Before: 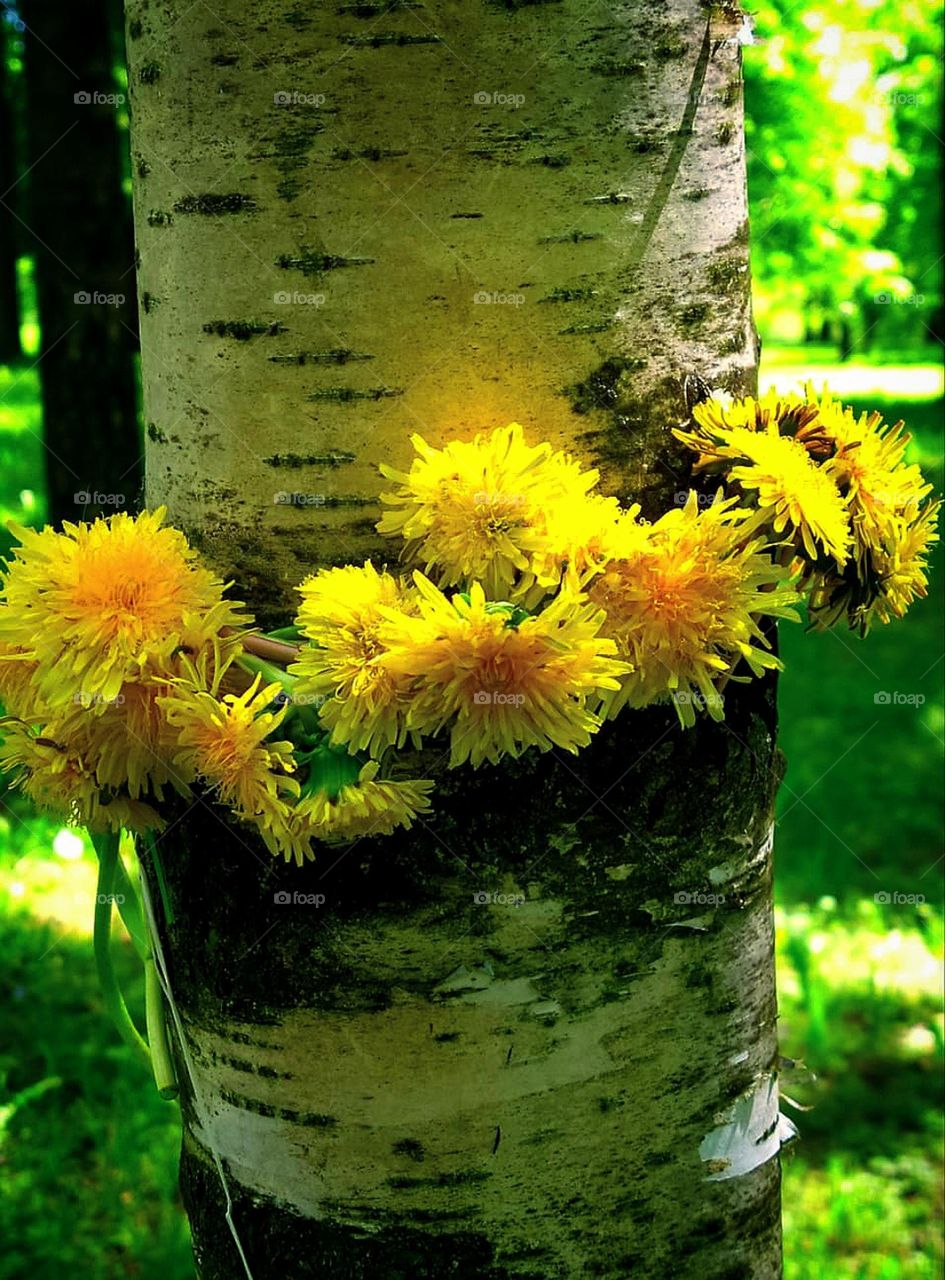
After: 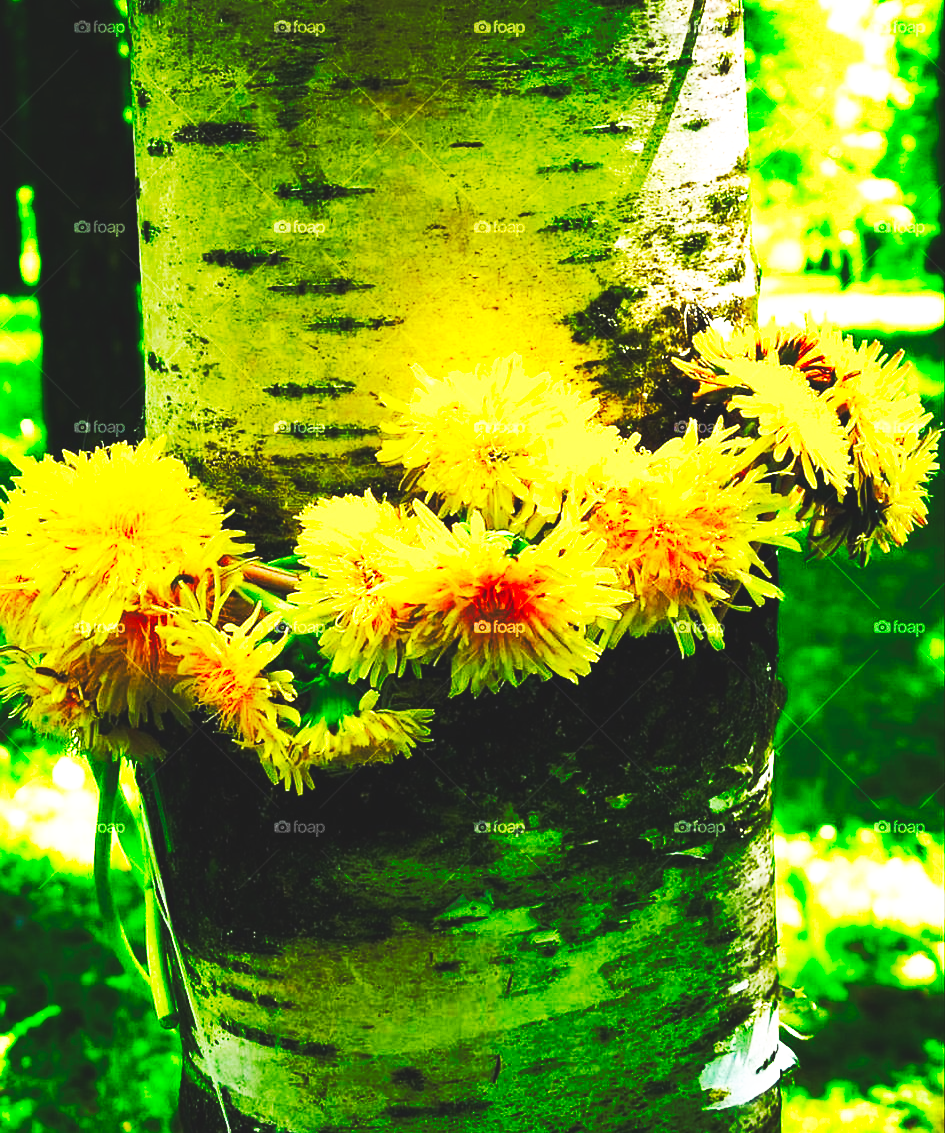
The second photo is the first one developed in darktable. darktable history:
crop and rotate: top 5.586%, bottom 5.857%
contrast brightness saturation: brightness -0.028, saturation 0.358
tone equalizer: -8 EV -0.404 EV, -7 EV -0.388 EV, -6 EV -0.305 EV, -5 EV -0.242 EV, -3 EV 0.243 EV, -2 EV 0.319 EV, -1 EV 0.381 EV, +0 EV 0.436 EV
base curve: curves: ch0 [(0, 0.015) (0.085, 0.116) (0.134, 0.298) (0.19, 0.545) (0.296, 0.764) (0.599, 0.982) (1, 1)], preserve colors none
levels: mode automatic, levels [0.031, 0.5, 0.969]
